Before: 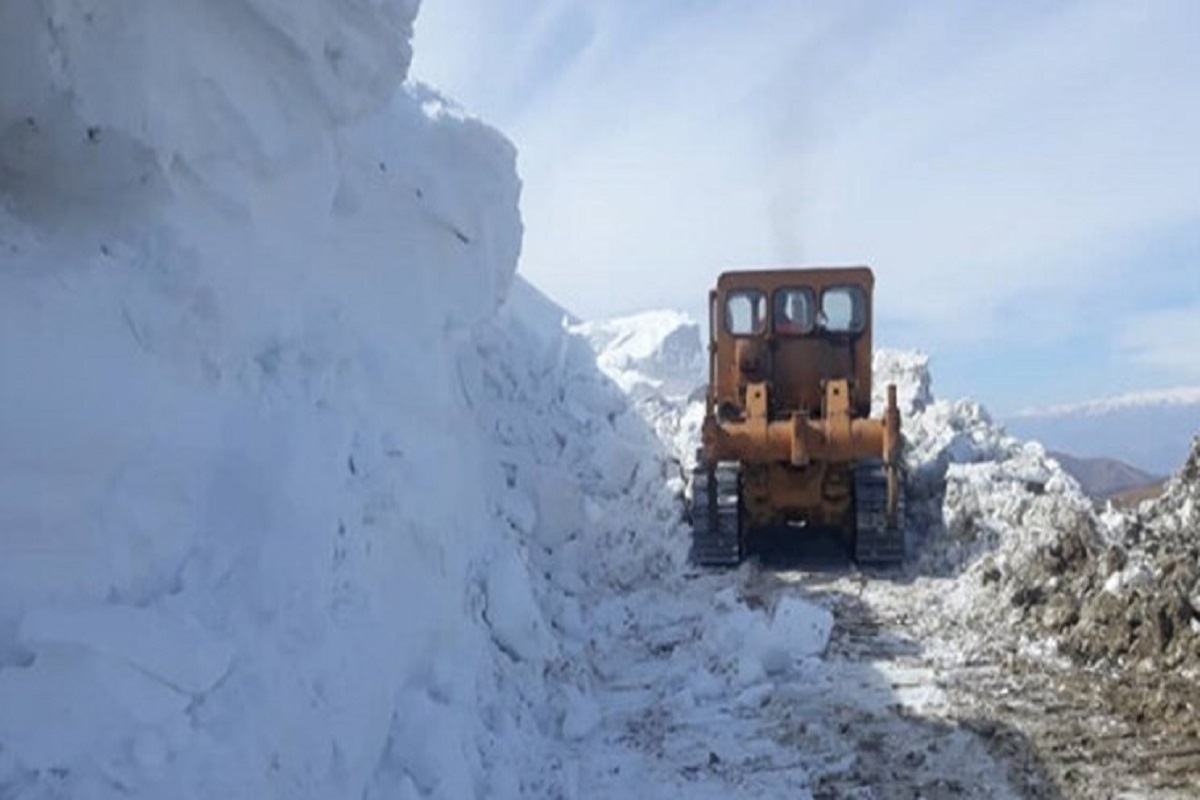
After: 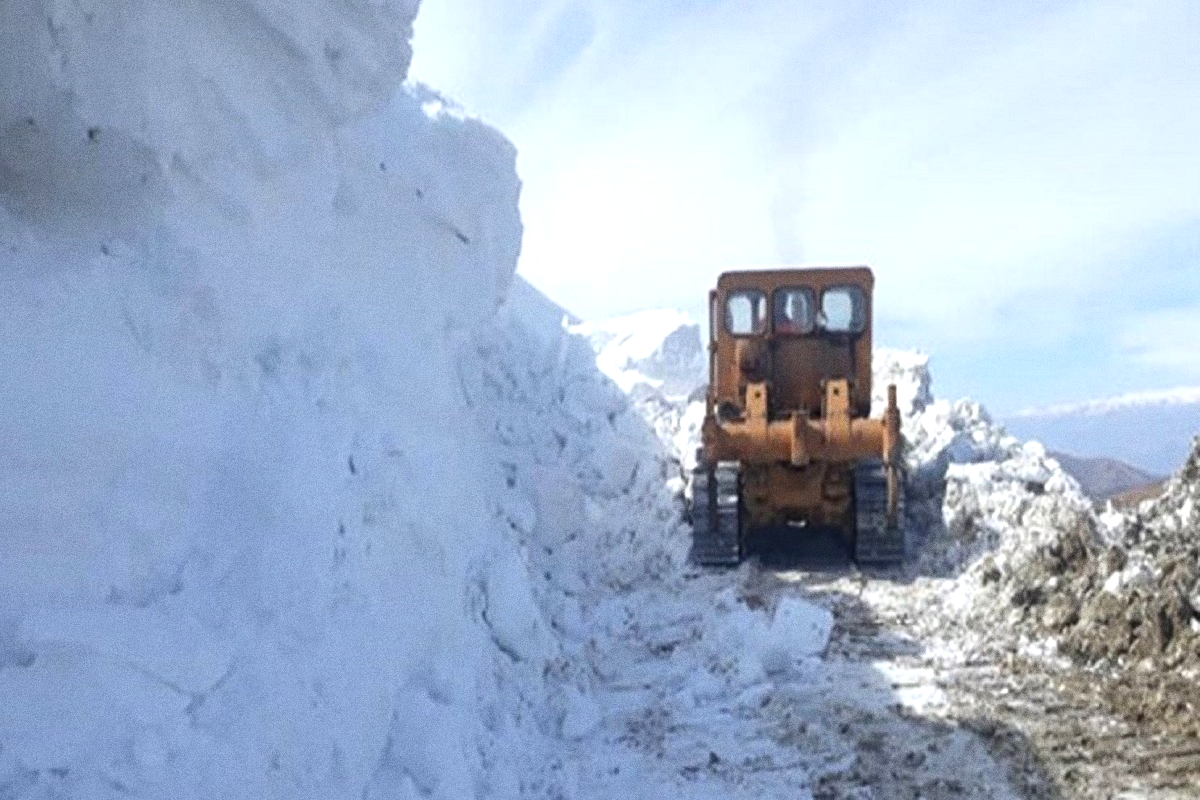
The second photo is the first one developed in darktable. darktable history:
grain: coarseness 8.68 ISO, strength 31.94%
exposure: black level correction 0, exposure 0.5 EV, compensate highlight preservation false
